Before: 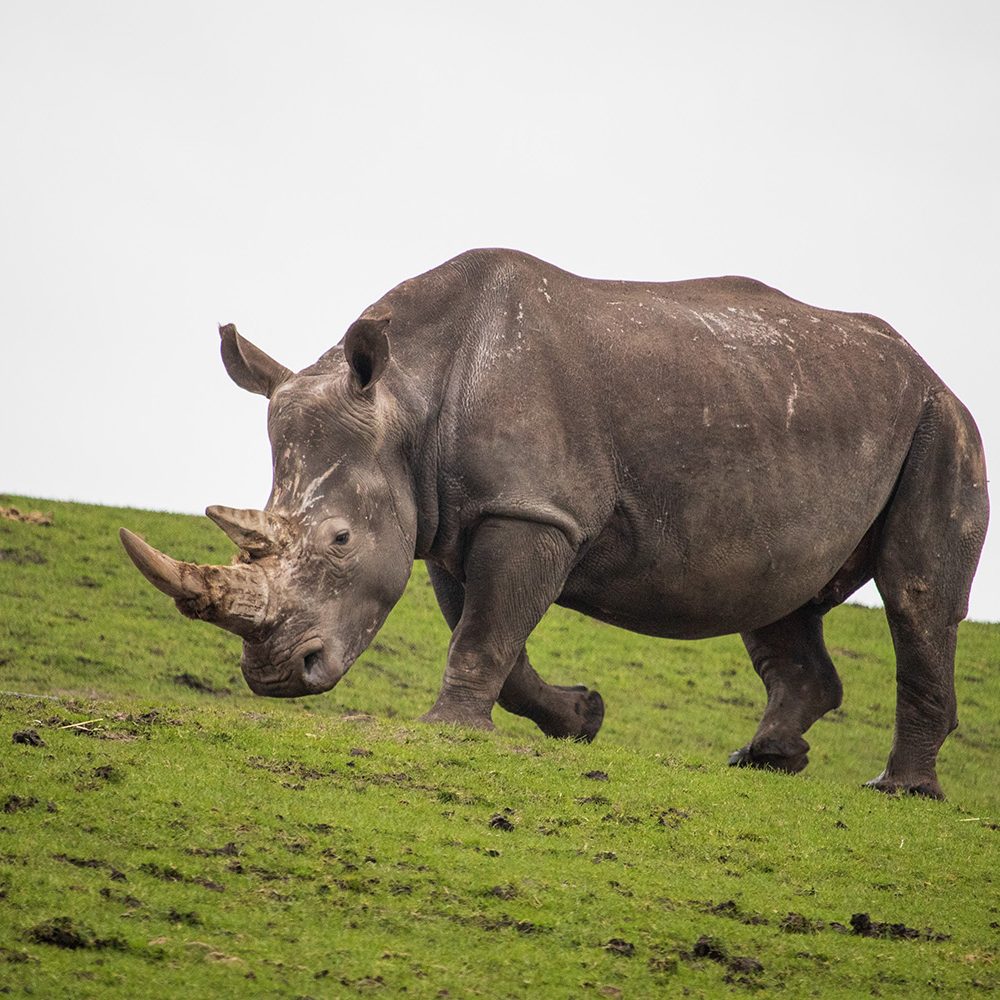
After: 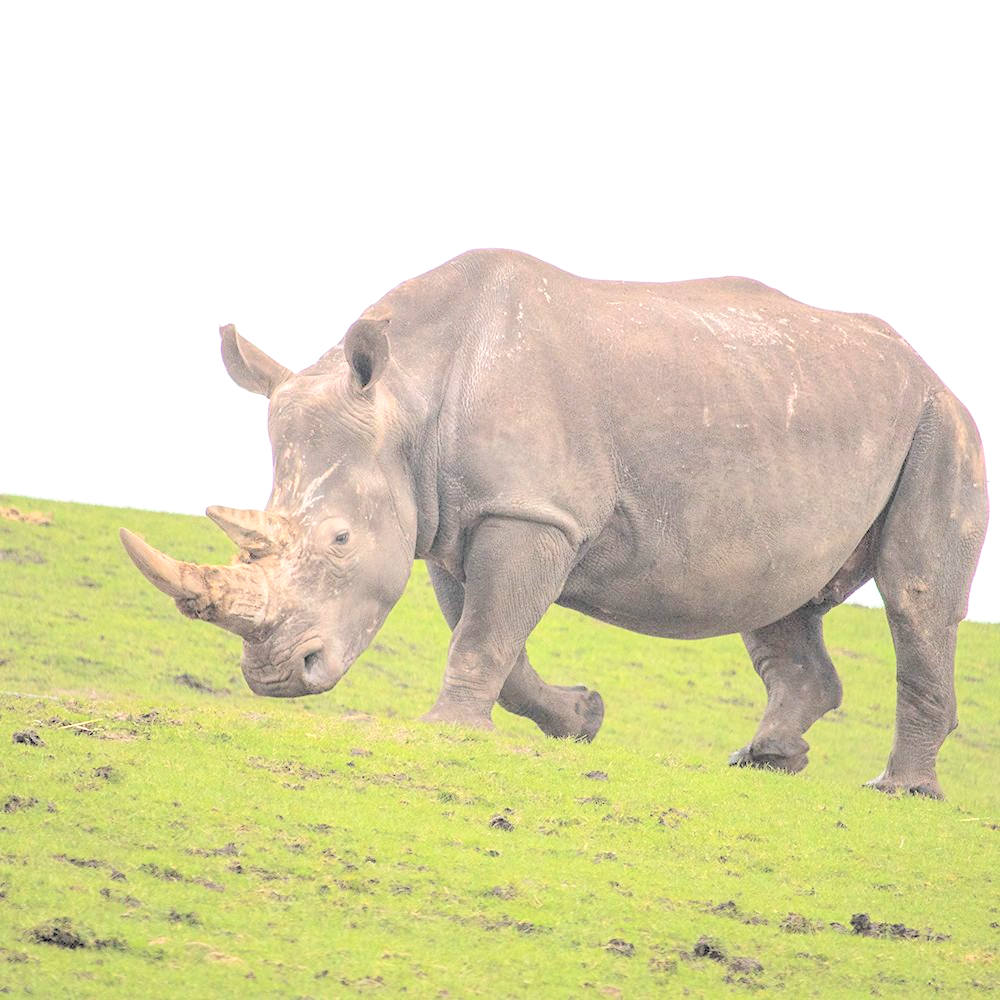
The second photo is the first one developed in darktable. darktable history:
contrast brightness saturation: brightness 1
exposure: black level correction 0.001, exposure 0.5 EV, compensate exposure bias true, compensate highlight preservation false
